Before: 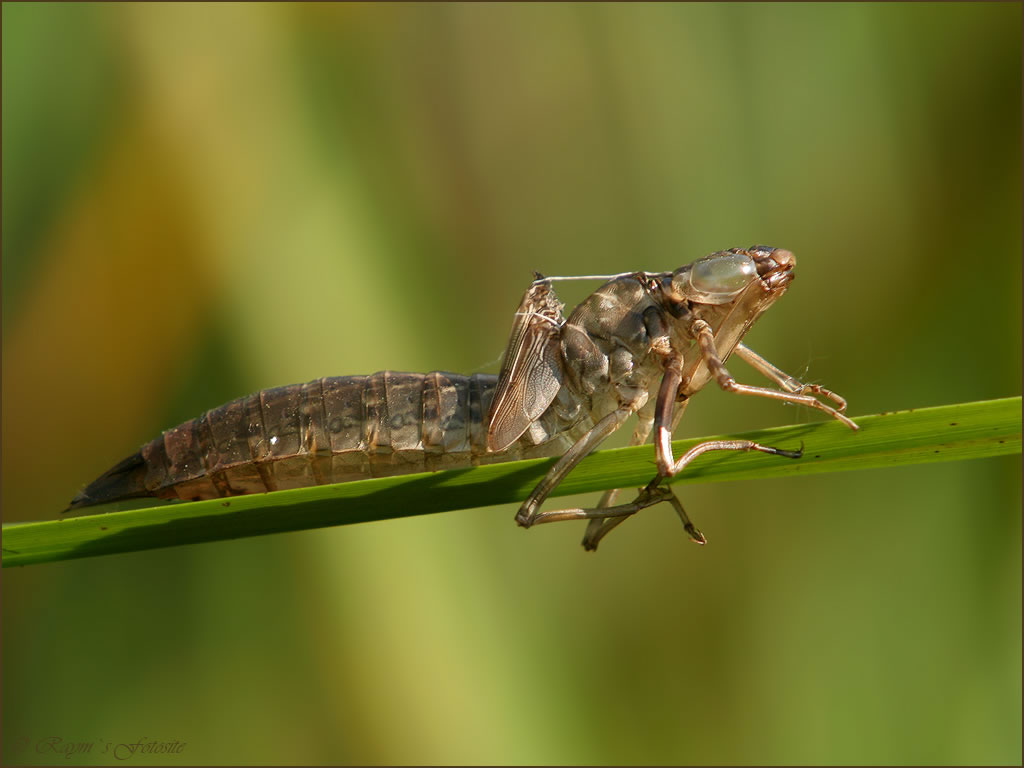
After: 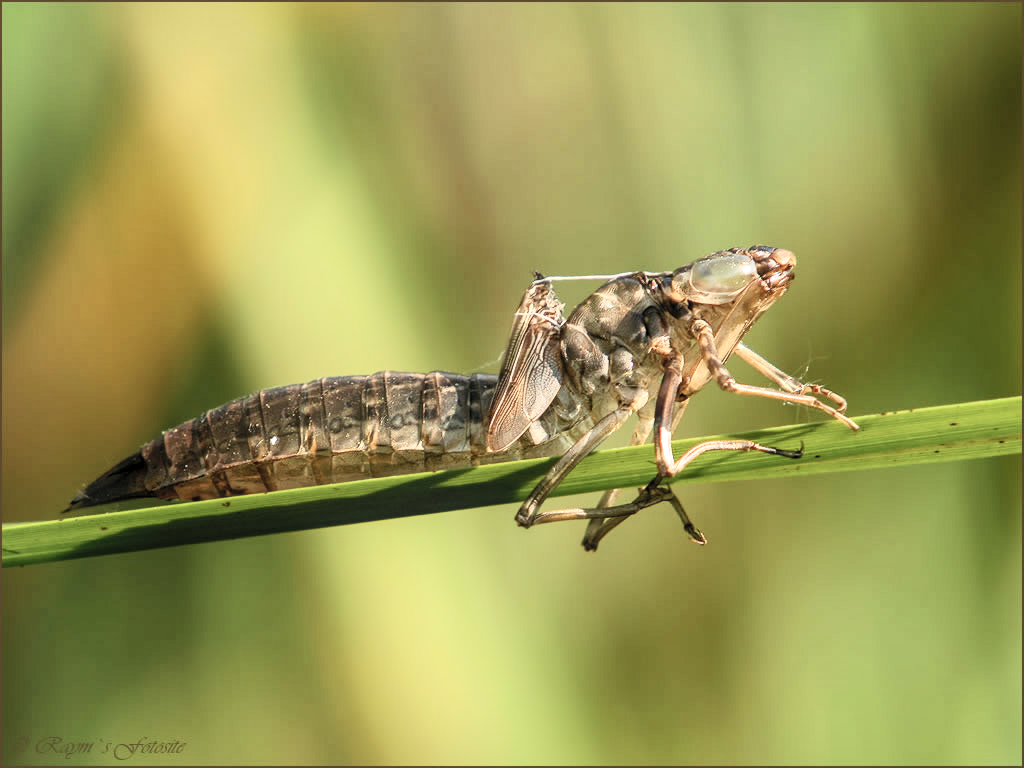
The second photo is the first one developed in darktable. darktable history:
contrast brightness saturation: contrast 0.39, brightness 0.53
filmic rgb: black relative exposure -7.65 EV, white relative exposure 4.56 EV, hardness 3.61, color science v6 (2022)
local contrast: on, module defaults
